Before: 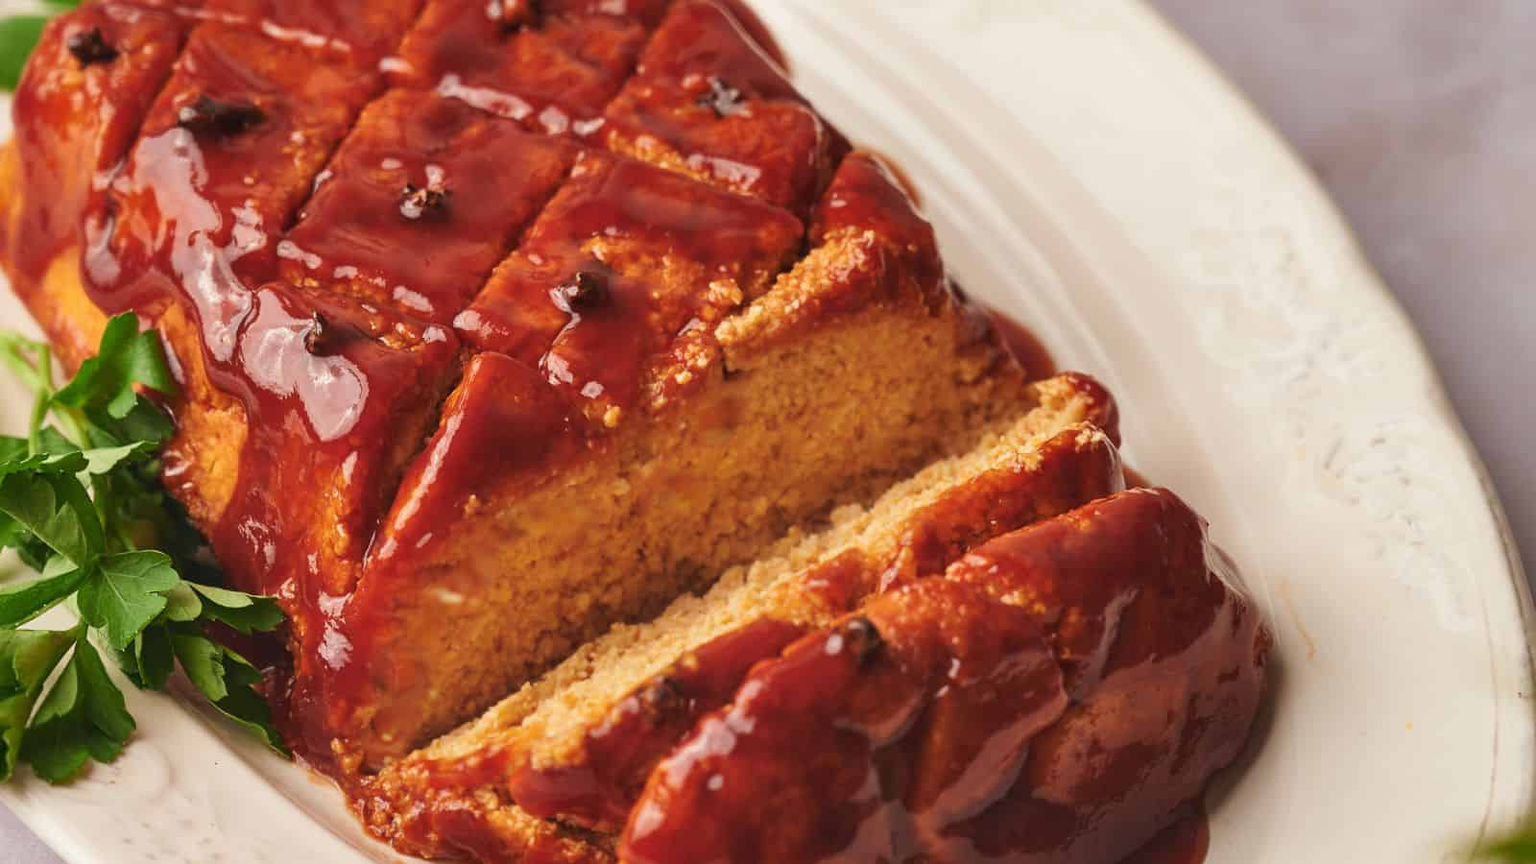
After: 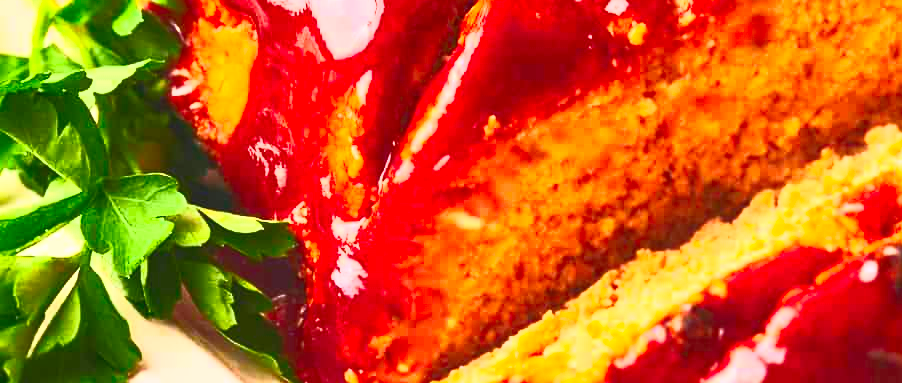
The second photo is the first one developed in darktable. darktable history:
crop: top 44.483%, right 43.593%, bottom 12.892%
white balance: red 0.984, blue 1.059
contrast brightness saturation: contrast 1, brightness 1, saturation 1
